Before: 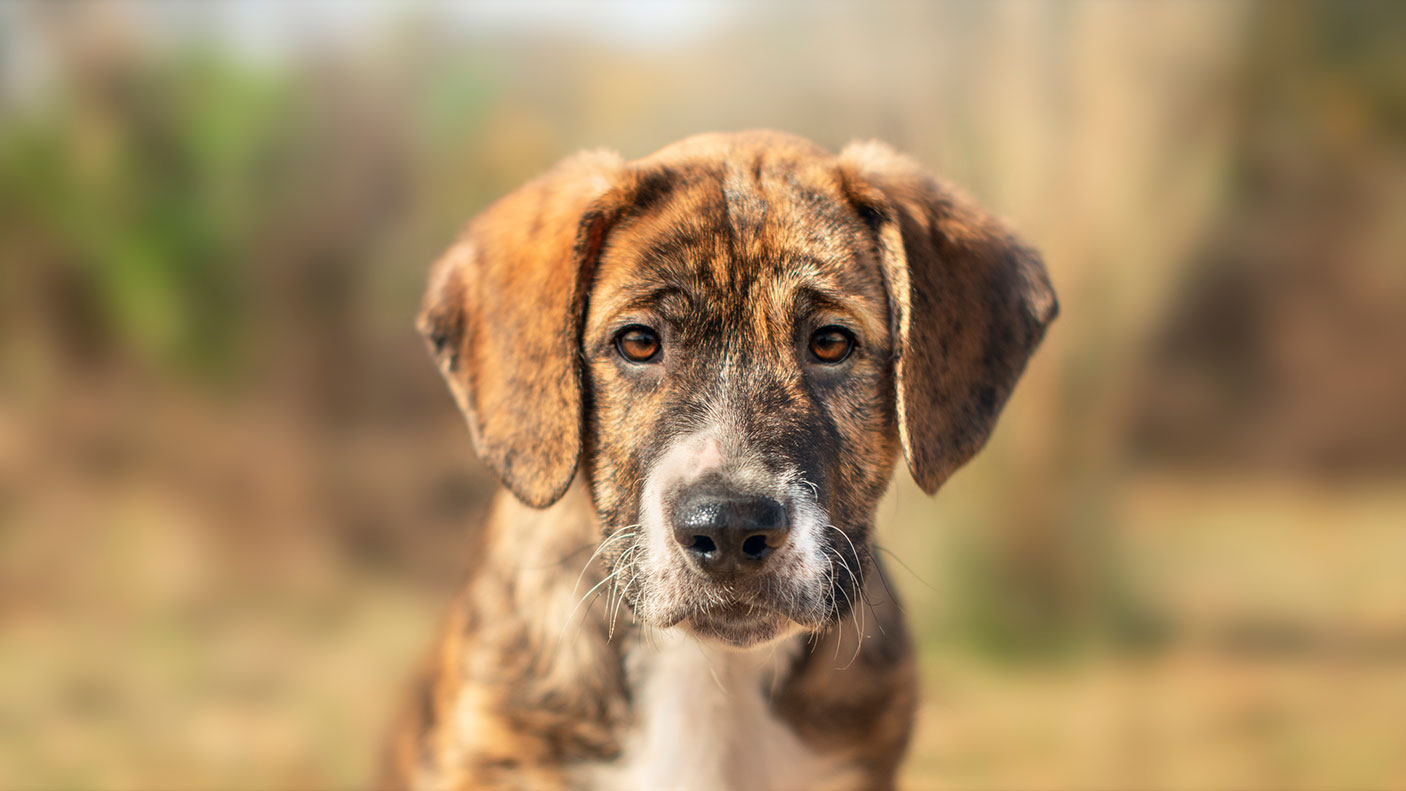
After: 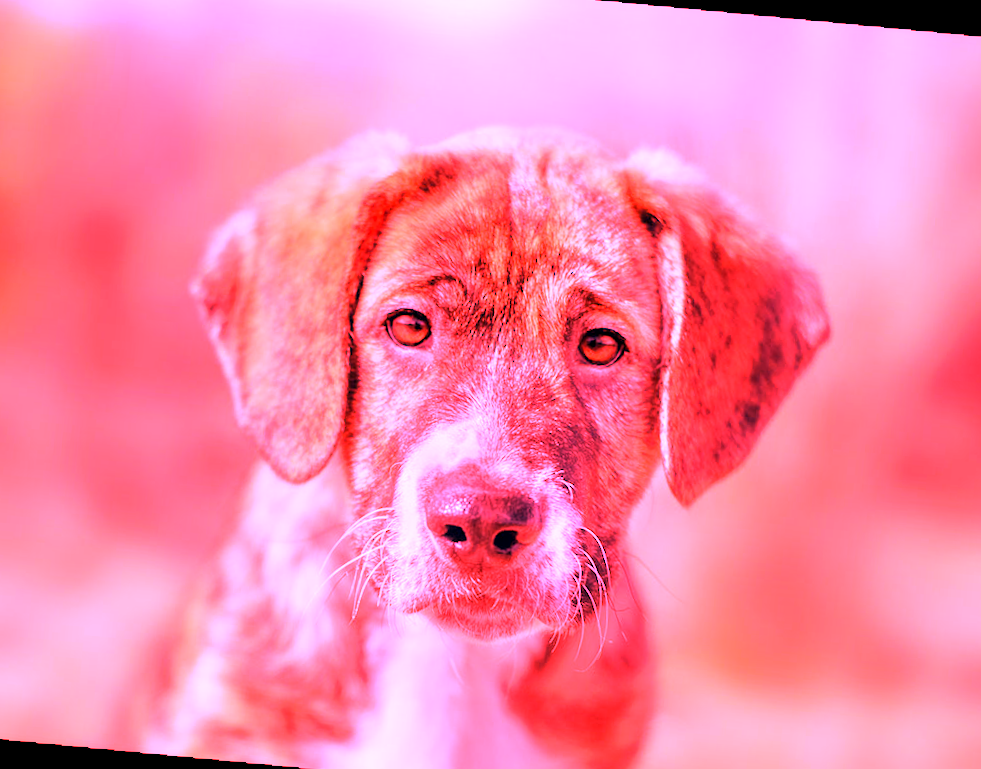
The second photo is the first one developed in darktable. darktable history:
crop and rotate: angle -3.27°, left 14.277%, top 0.028%, right 10.766%, bottom 0.028%
rotate and perspective: rotation 2.17°, automatic cropping off
white balance: red 4.26, blue 1.802
local contrast: highlights 100%, shadows 100%, detail 120%, midtone range 0.2
